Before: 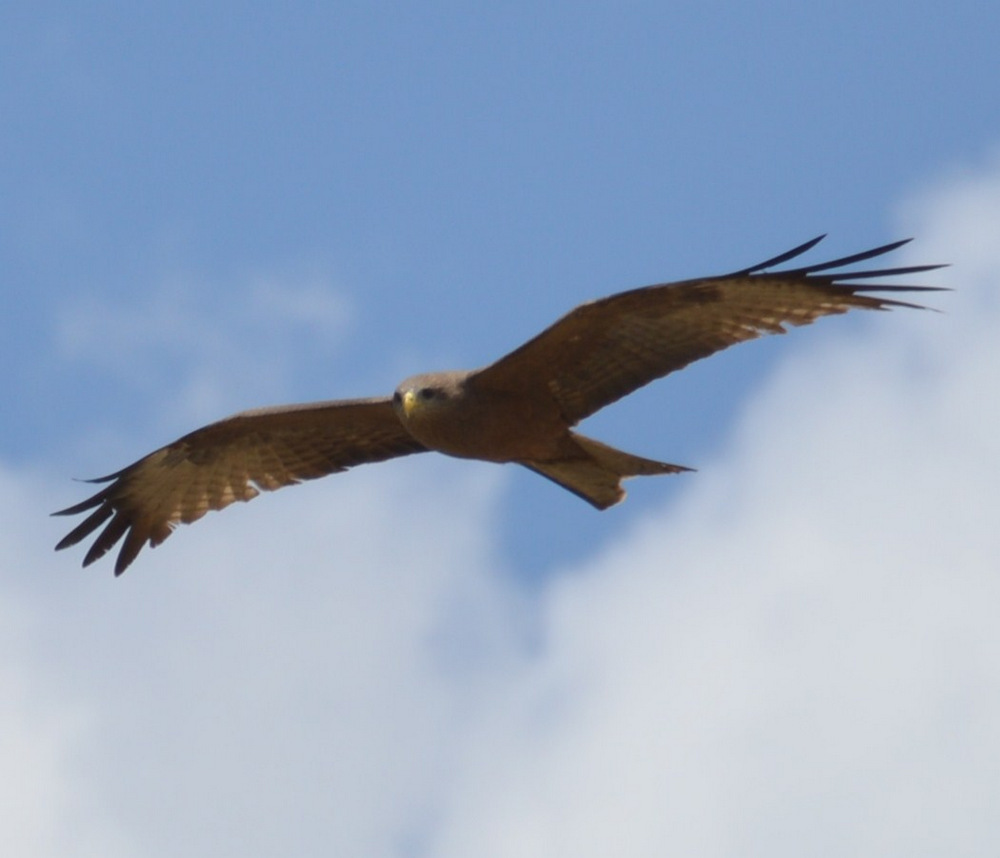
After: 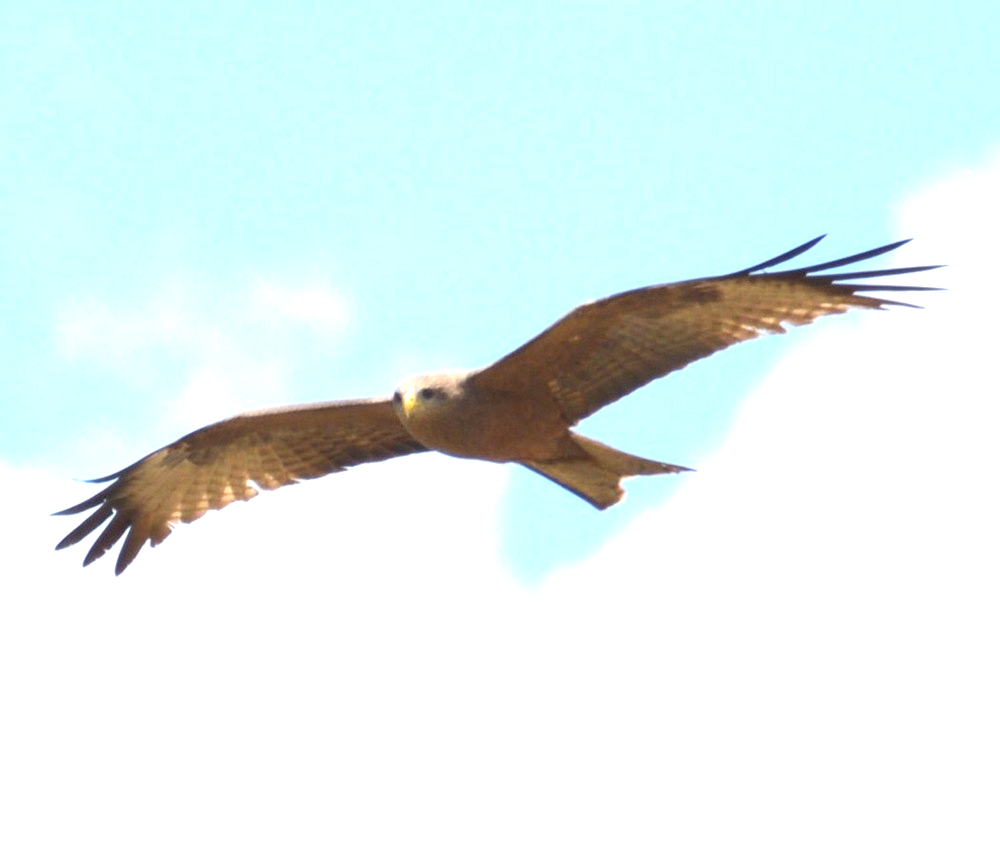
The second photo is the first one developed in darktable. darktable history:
exposure: black level correction 0.001, exposure 1.851 EV, compensate highlight preservation false
